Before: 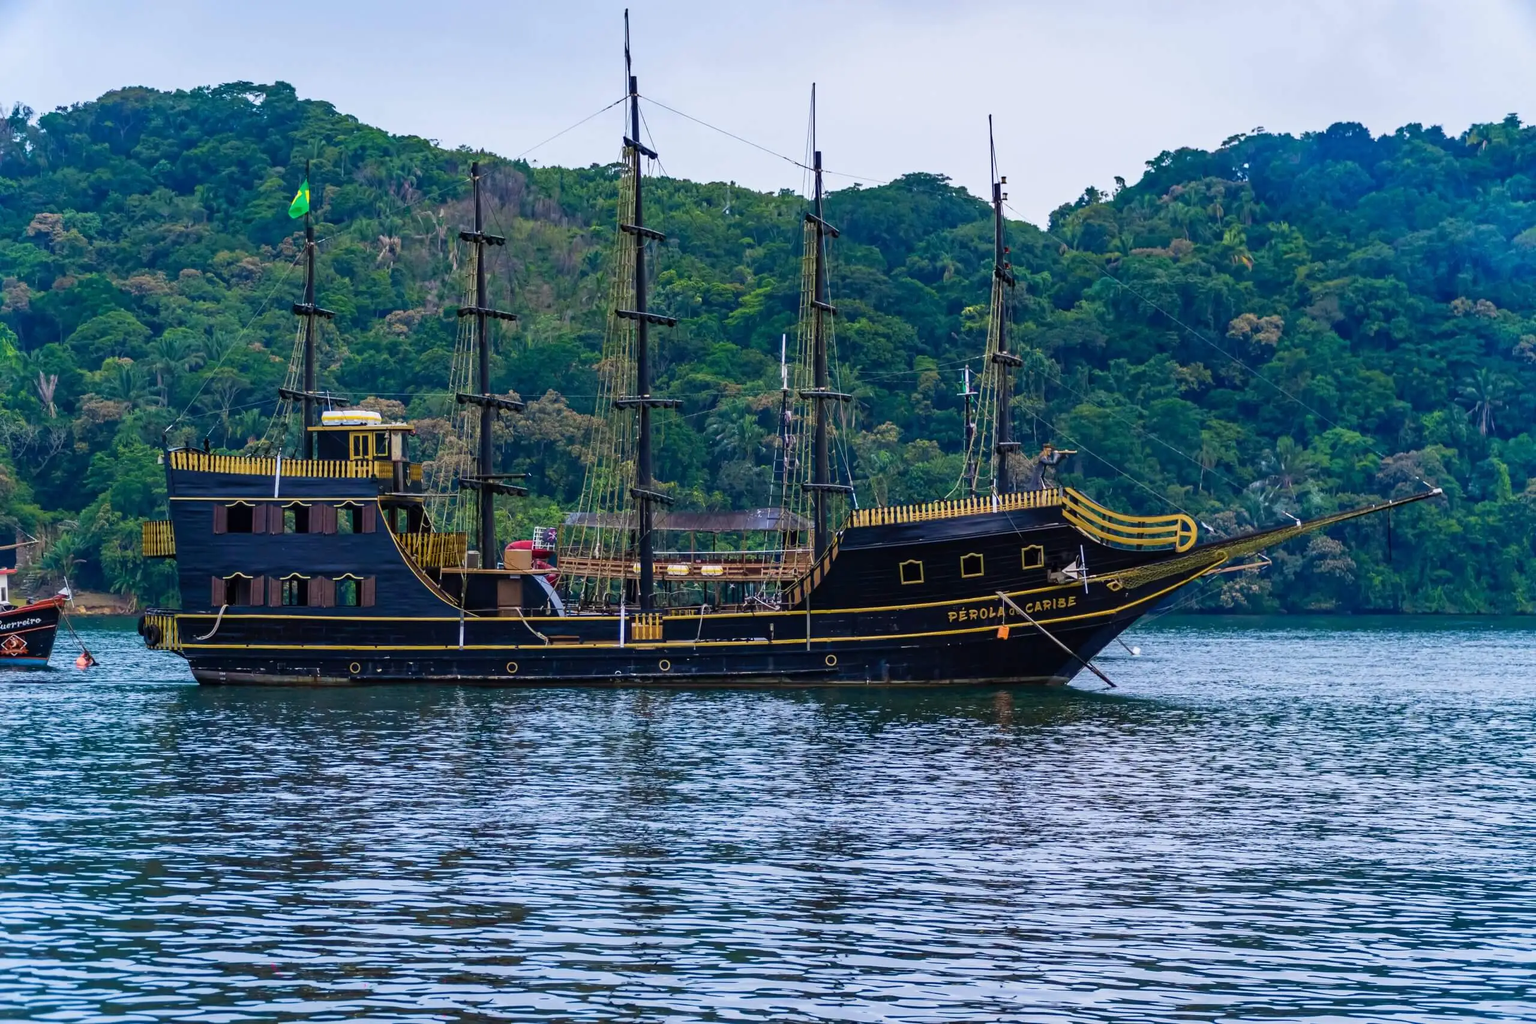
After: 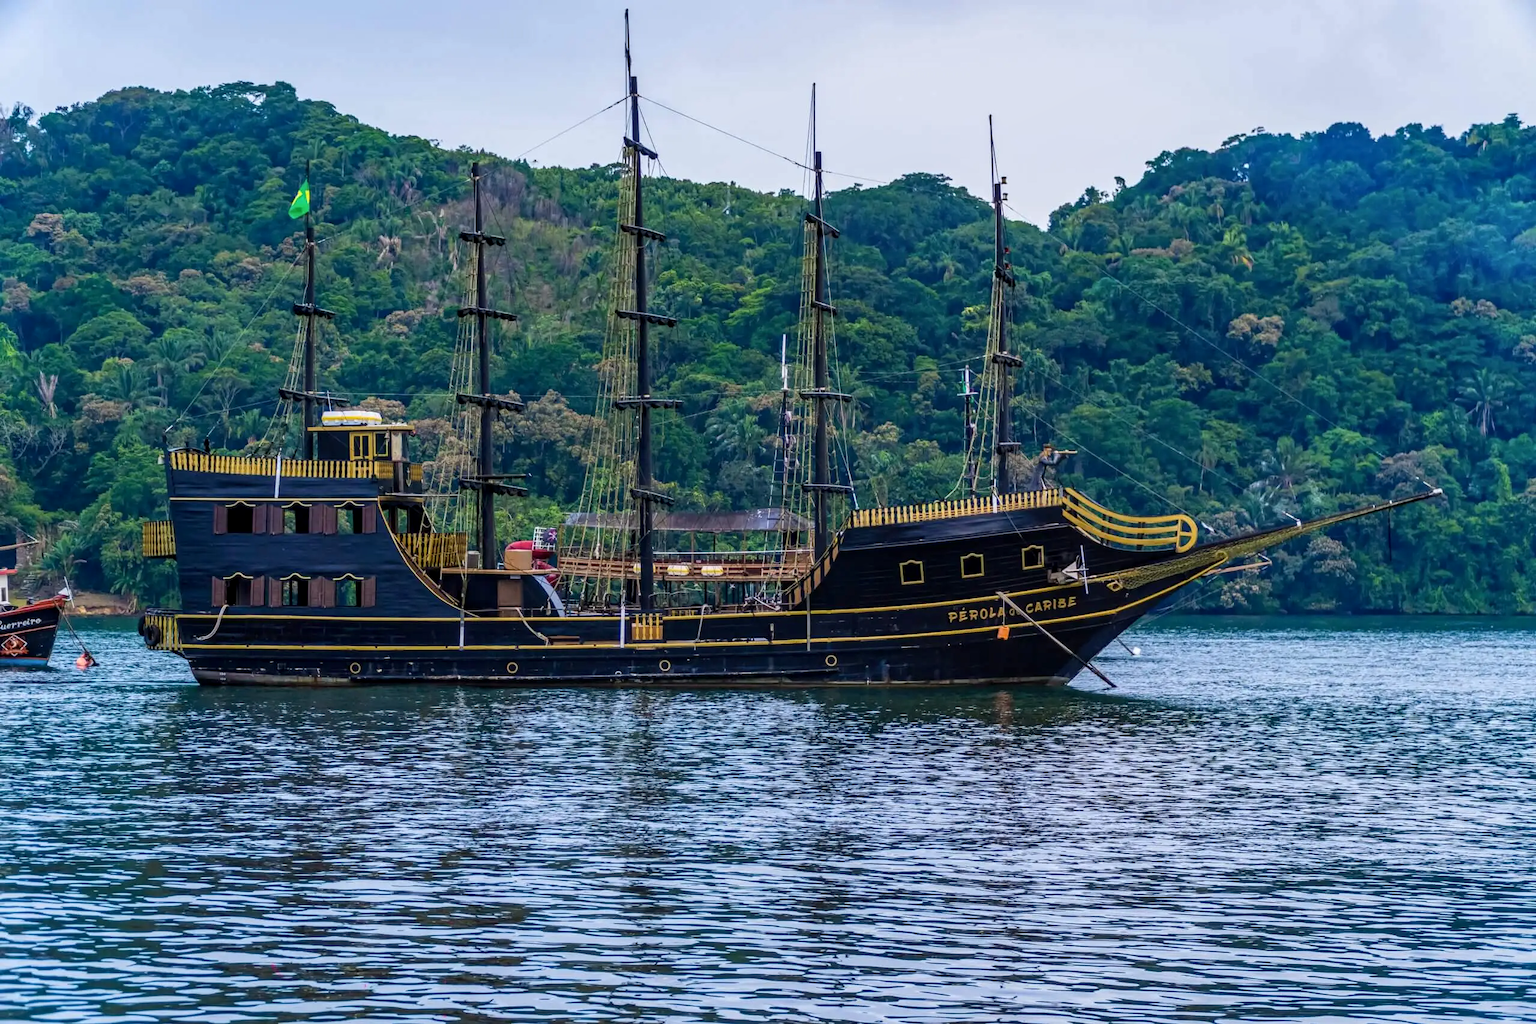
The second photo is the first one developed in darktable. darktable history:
local contrast: on, module defaults
rotate and perspective: automatic cropping original format, crop left 0, crop top 0
